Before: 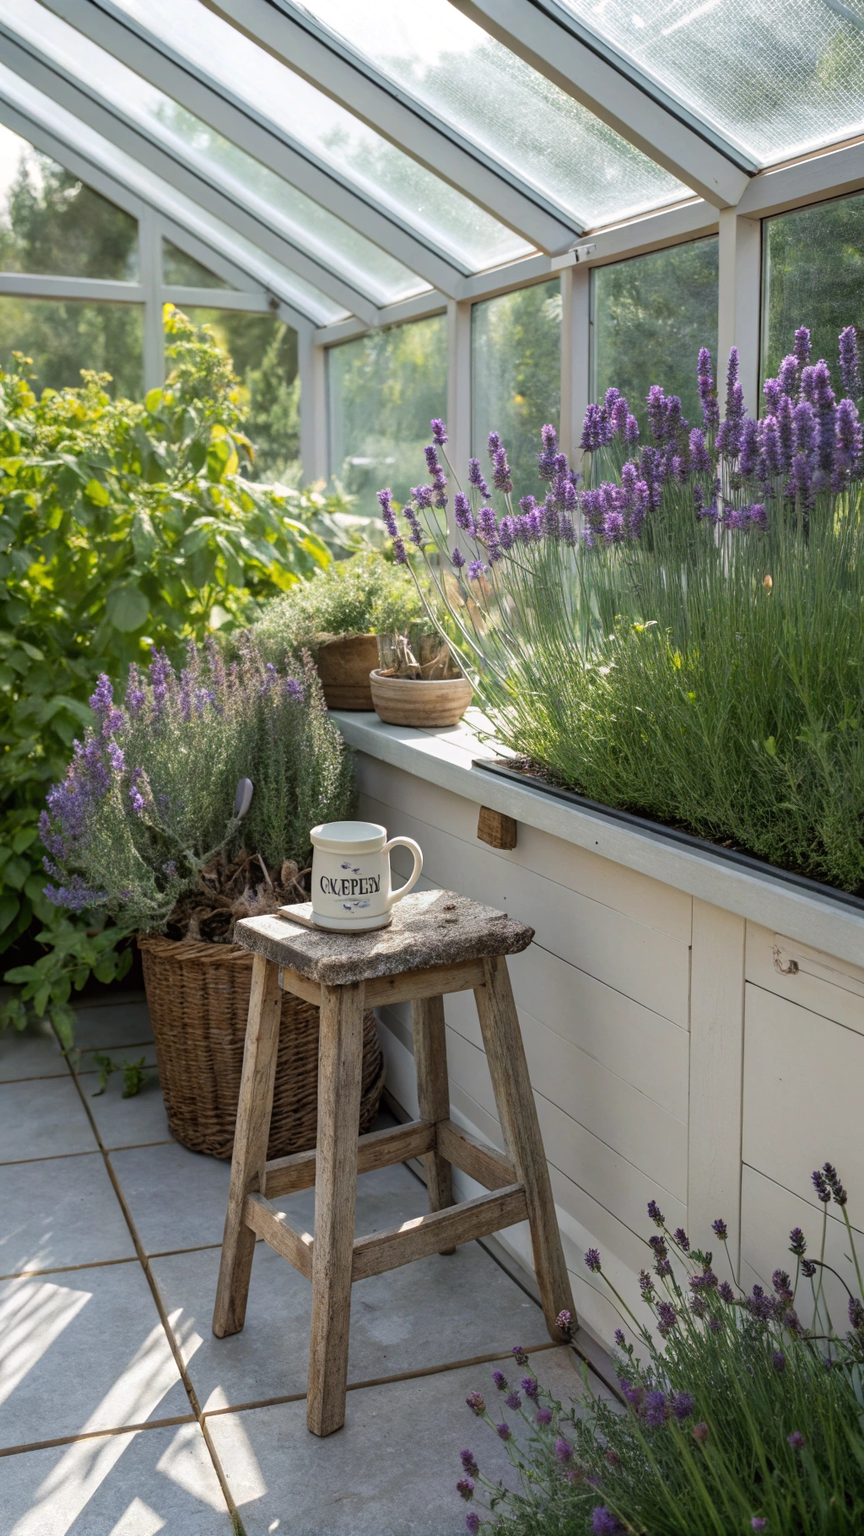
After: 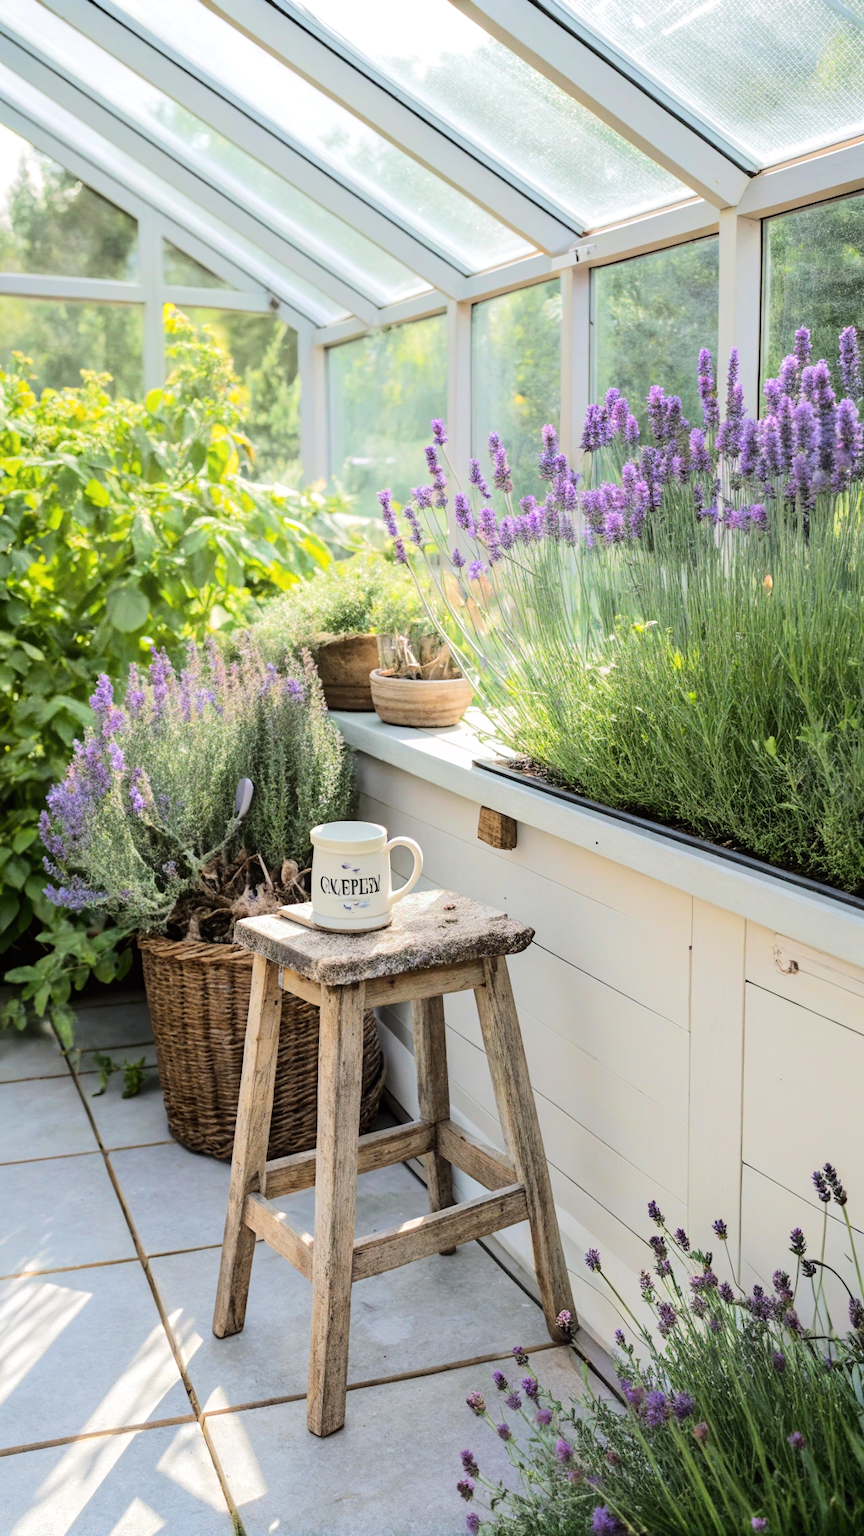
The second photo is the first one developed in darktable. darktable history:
tone equalizer: -7 EV 0.144 EV, -6 EV 0.579 EV, -5 EV 1.17 EV, -4 EV 1.36 EV, -3 EV 1.16 EV, -2 EV 0.6 EV, -1 EV 0.15 EV, edges refinement/feathering 500, mask exposure compensation -1.57 EV, preserve details no
